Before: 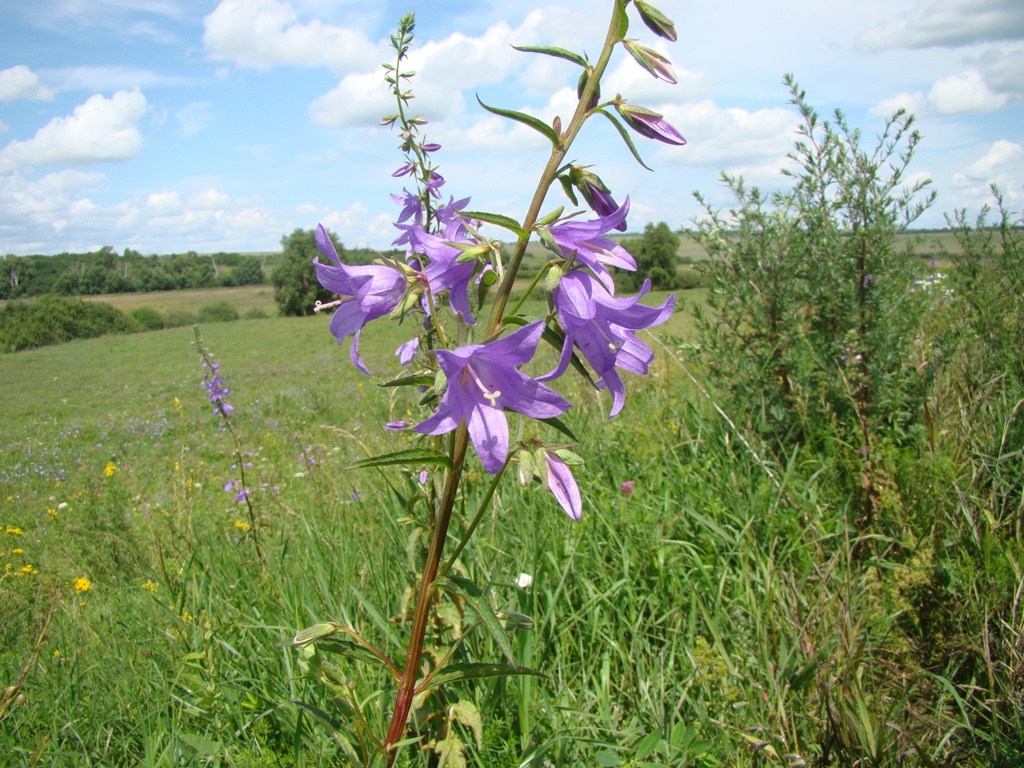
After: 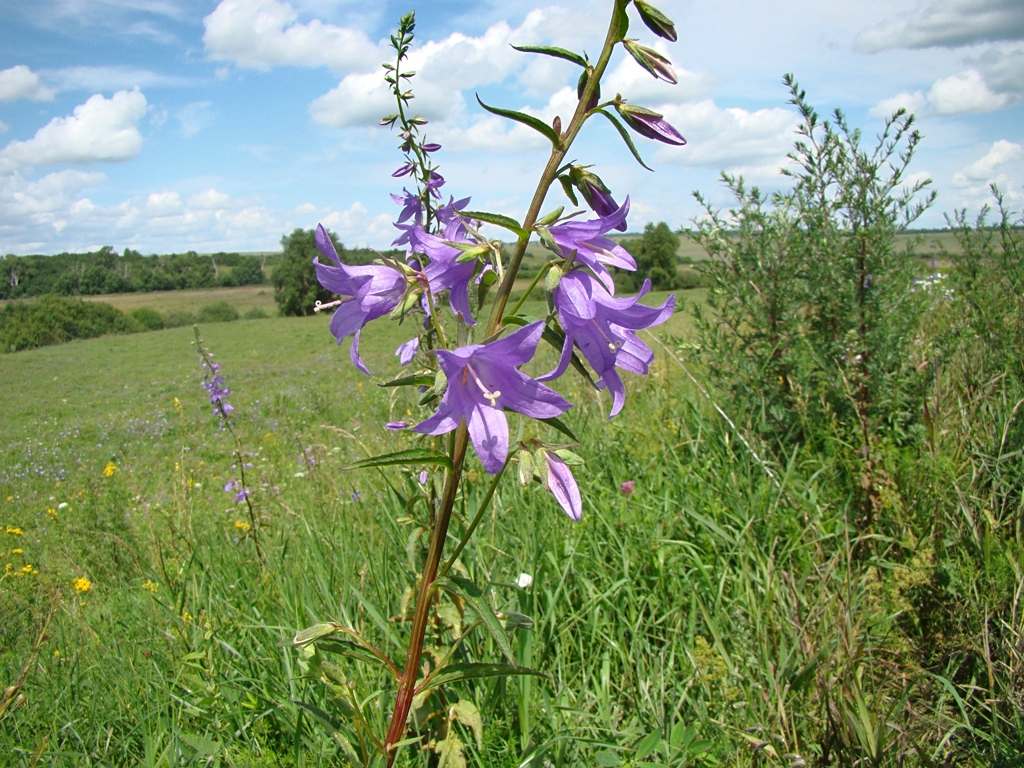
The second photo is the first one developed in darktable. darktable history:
sharpen: amount 0.2
shadows and highlights: shadows color adjustment 97.66%, soften with gaussian
